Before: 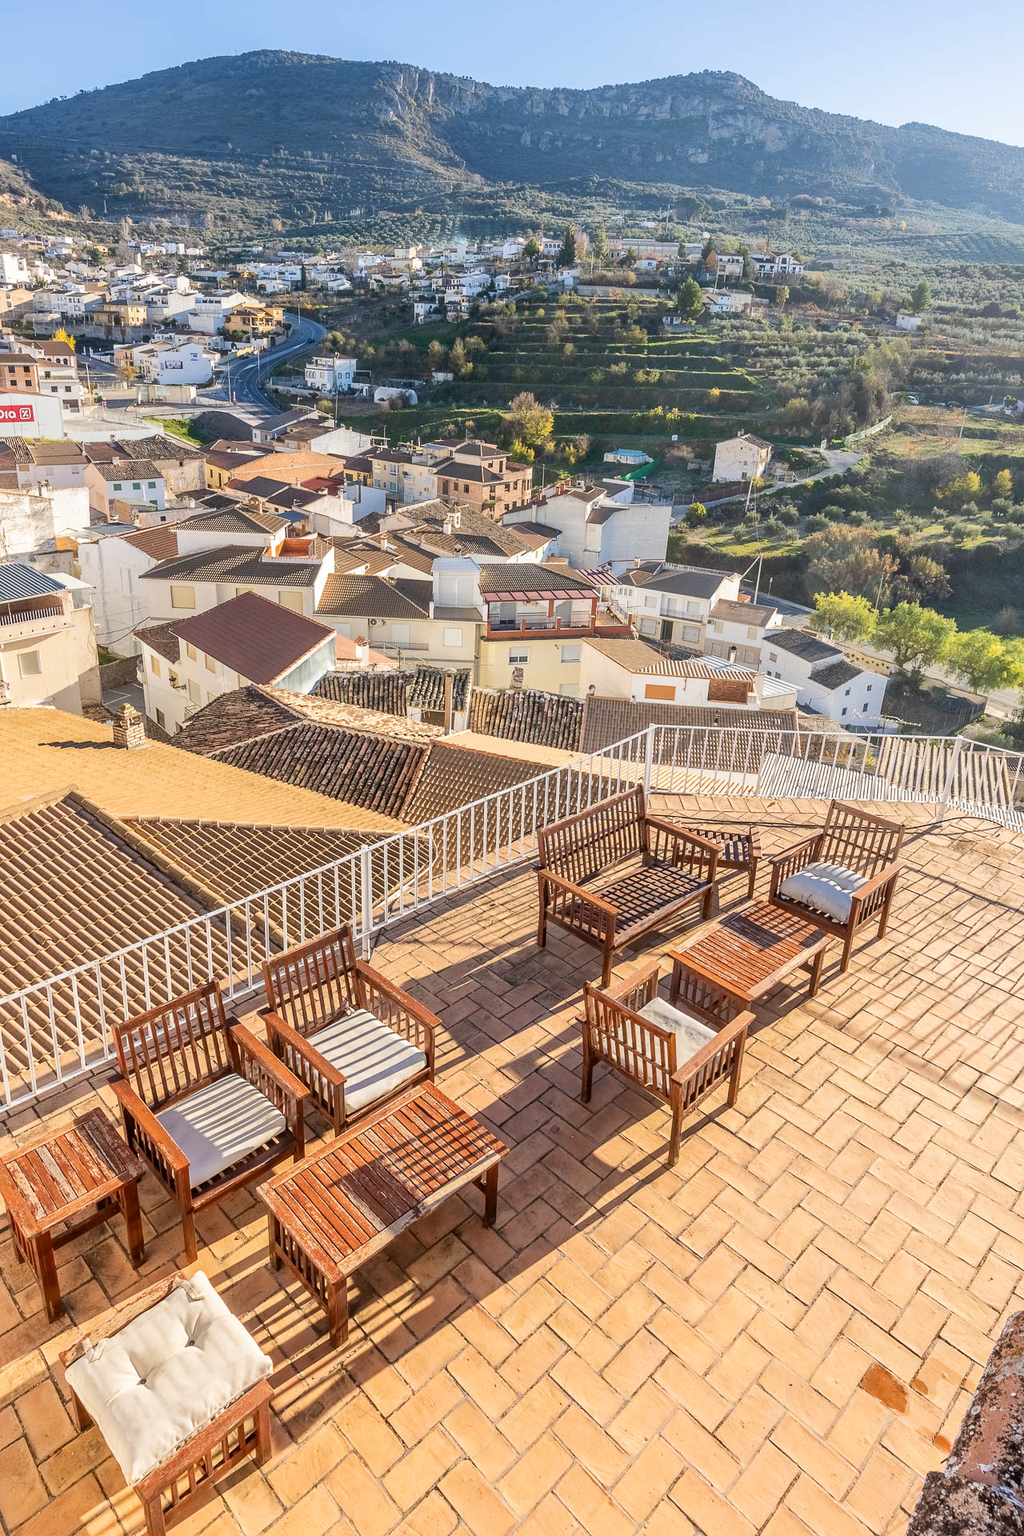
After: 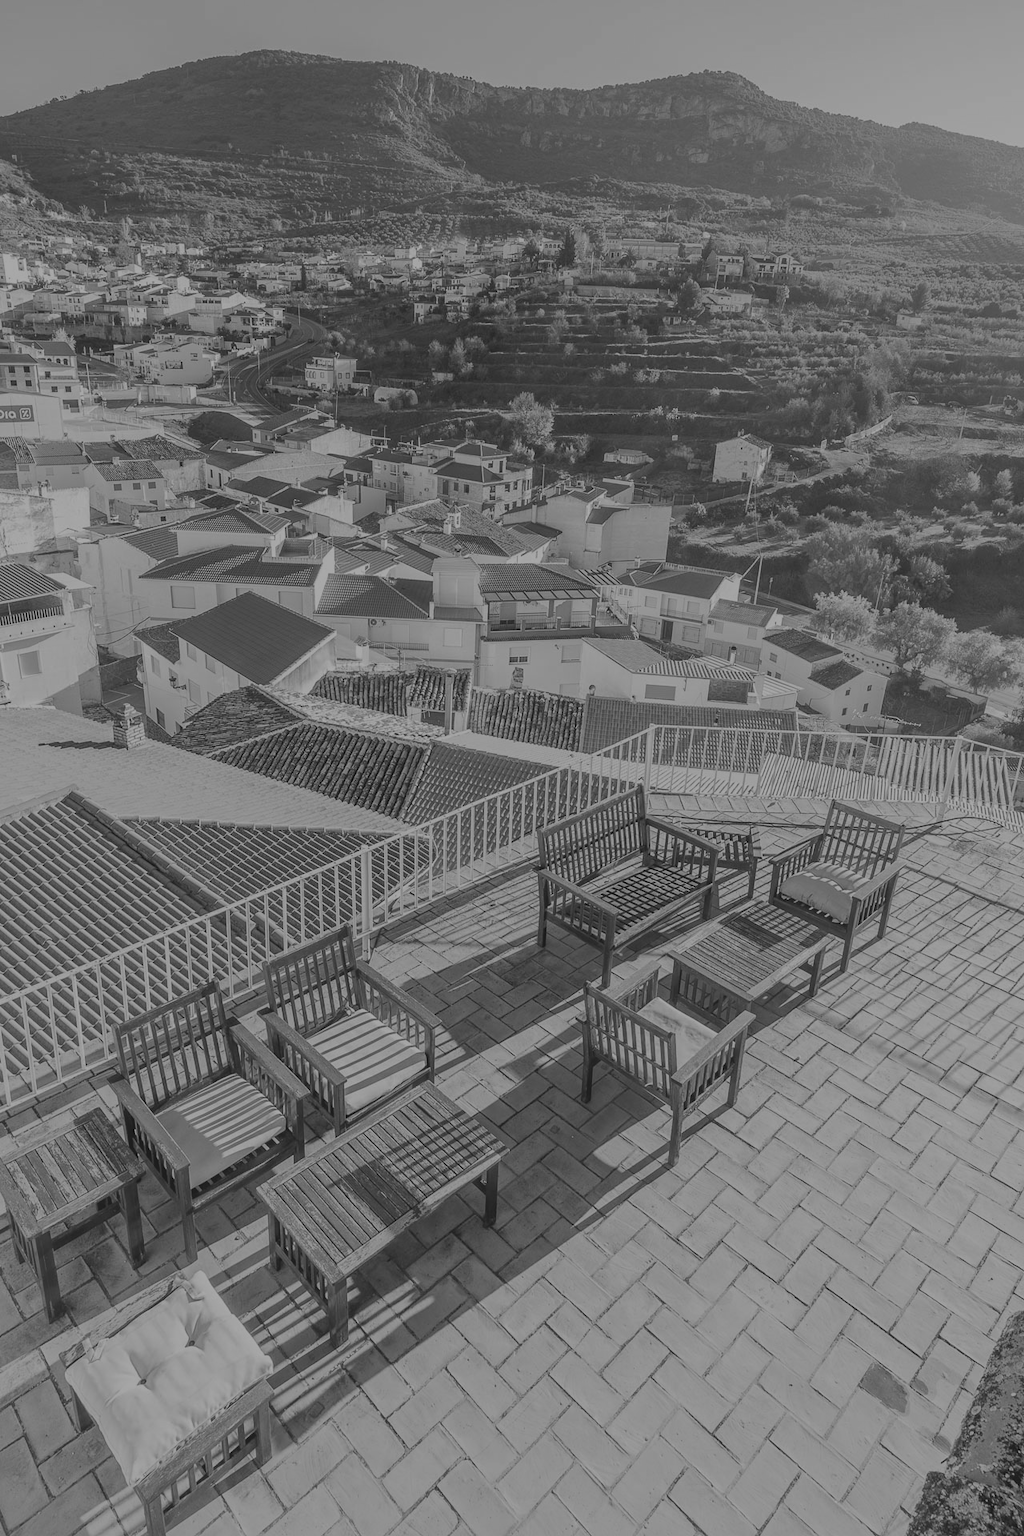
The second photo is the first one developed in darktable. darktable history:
colorize: hue 41.44°, saturation 22%, source mix 60%, lightness 10.61%
monochrome: a -35.87, b 49.73, size 1.7
velvia: strength 15%
